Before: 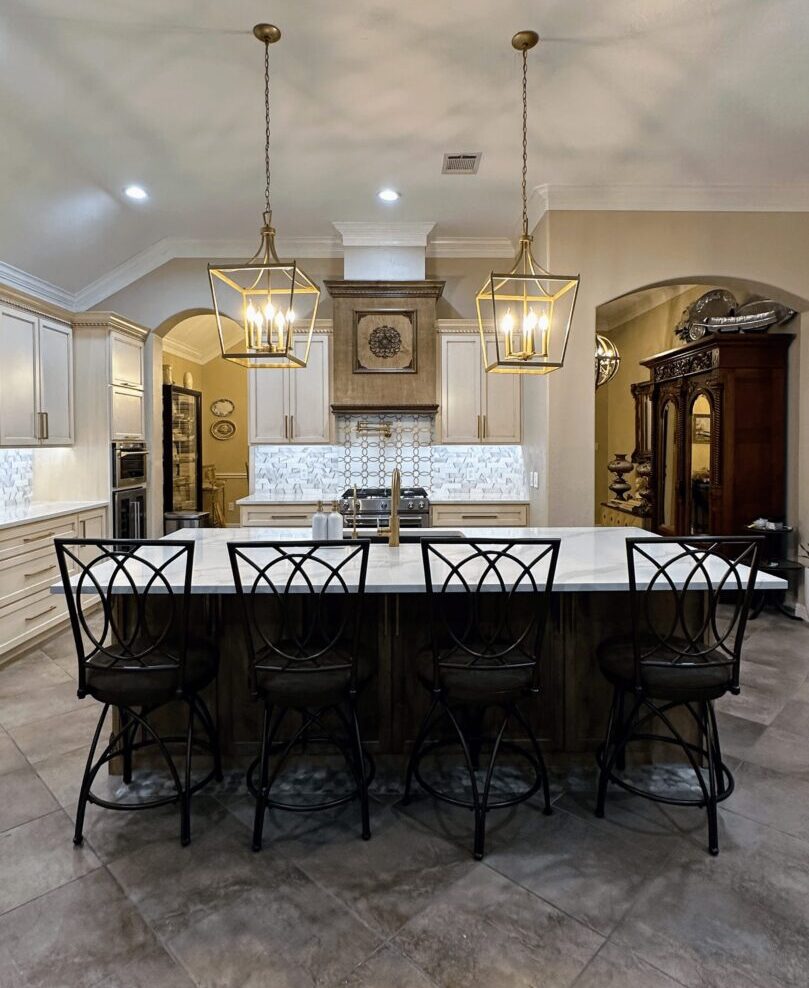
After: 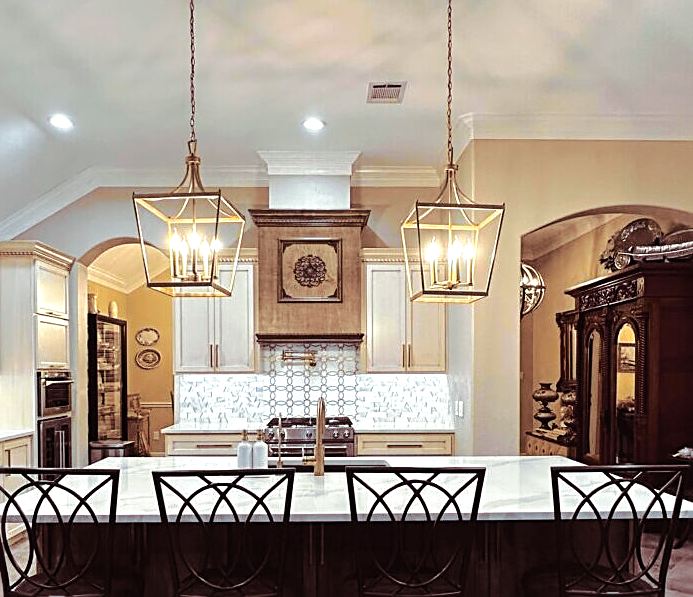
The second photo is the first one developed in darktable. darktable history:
crop and rotate: left 9.345%, top 7.22%, right 4.982%, bottom 32.331%
tone curve: curves: ch0 [(0, 0.003) (0.211, 0.174) (0.482, 0.519) (0.843, 0.821) (0.992, 0.971)]; ch1 [(0, 0) (0.276, 0.206) (0.393, 0.364) (0.482, 0.477) (0.506, 0.5) (0.523, 0.523) (0.572, 0.592) (0.635, 0.665) (0.695, 0.759) (1, 1)]; ch2 [(0, 0) (0.438, 0.456) (0.498, 0.497) (0.536, 0.527) (0.562, 0.584) (0.619, 0.602) (0.698, 0.698) (1, 1)], color space Lab, independent channels, preserve colors none
split-toning: on, module defaults
sharpen: on, module defaults
exposure: black level correction -0.002, exposure 0.54 EV, compensate highlight preservation false
